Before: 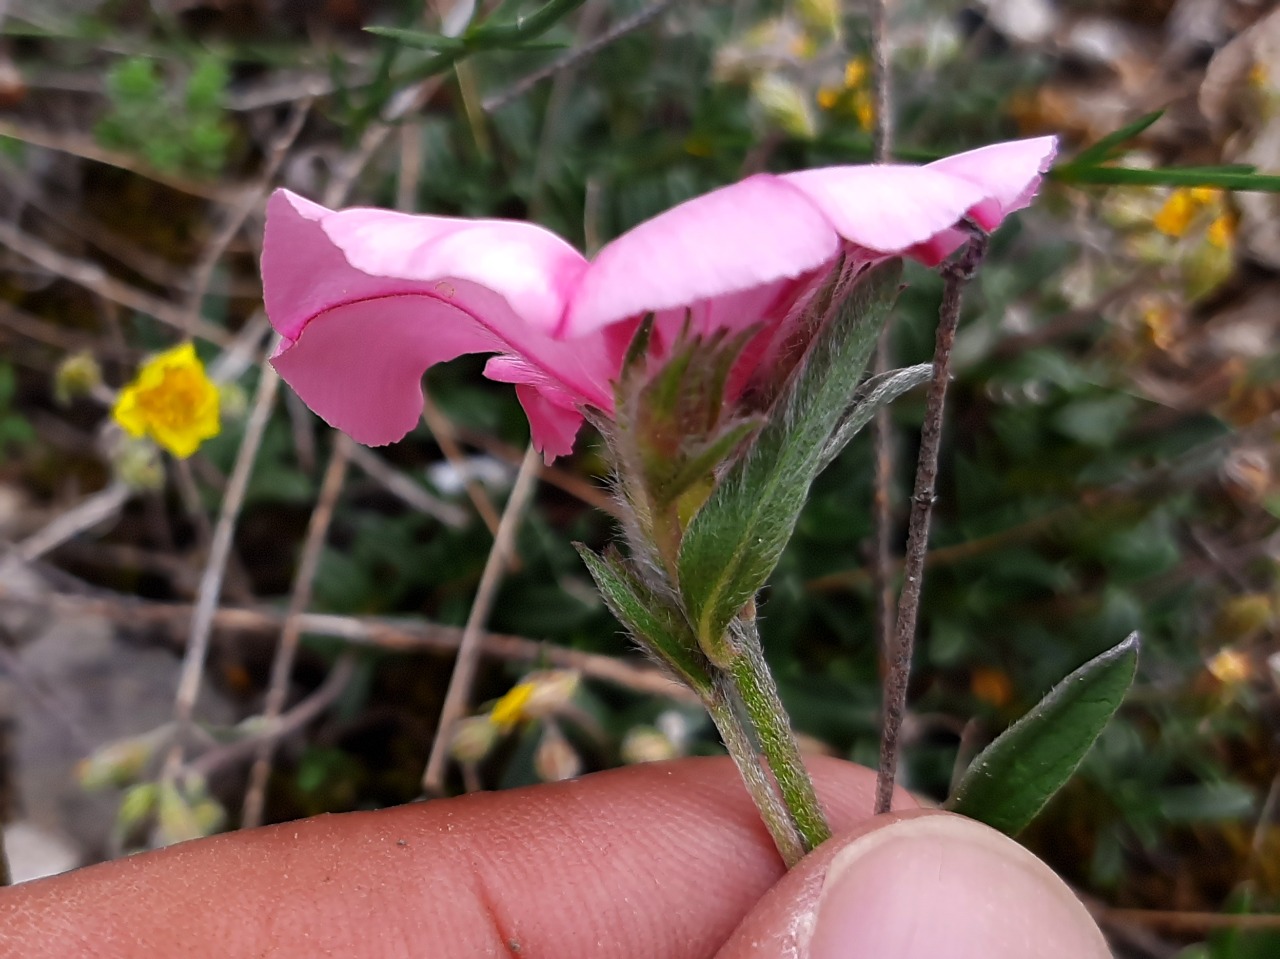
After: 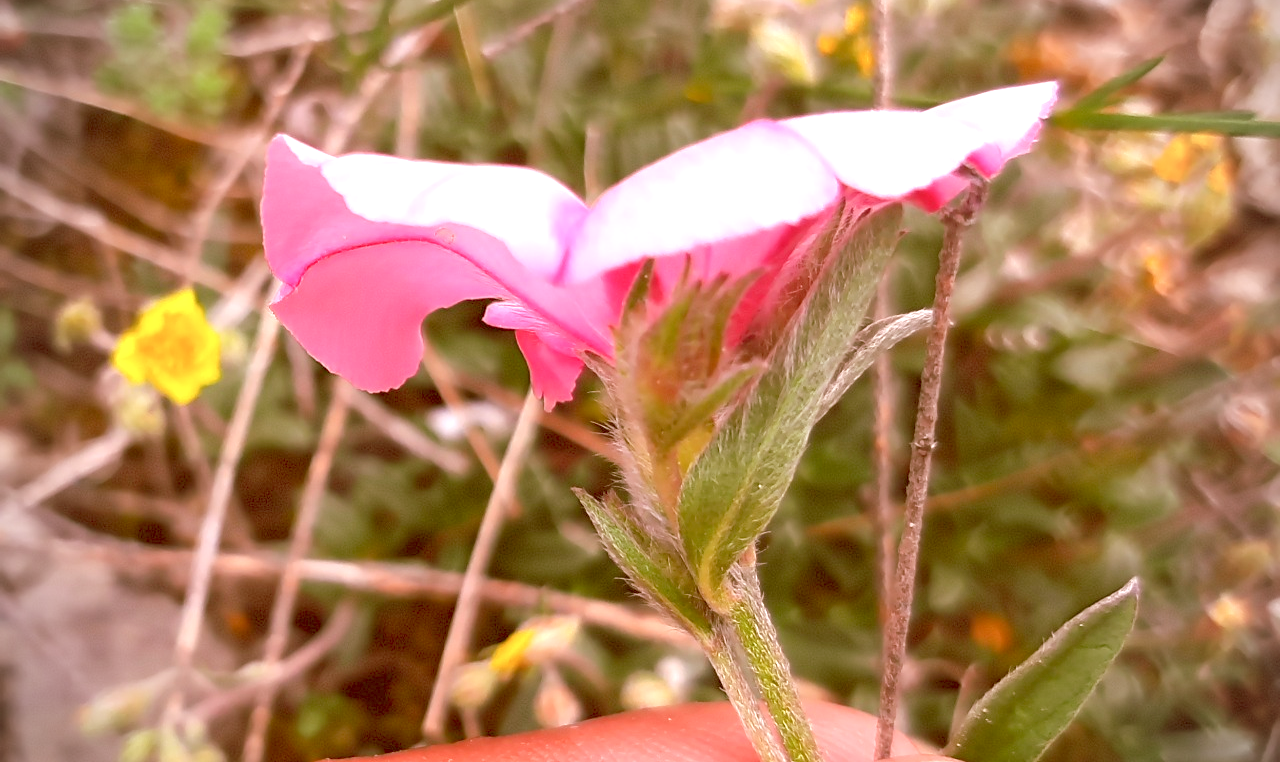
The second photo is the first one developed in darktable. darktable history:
color balance rgb: shadows lift › chroma 11.384%, shadows lift › hue 134.12°, linear chroma grading › global chroma -15.239%, perceptual saturation grading › global saturation 30.267%, contrast -20.119%
color correction: highlights a* 9.16, highlights b* 8.77, shadows a* 39.53, shadows b* 39.21, saturation 0.799
crop and rotate: top 5.655%, bottom 14.788%
vignetting: brightness -0.483
exposure: exposure 2.003 EV, compensate exposure bias true, compensate highlight preservation false
contrast brightness saturation: contrast -0.16, brightness 0.042, saturation -0.124
